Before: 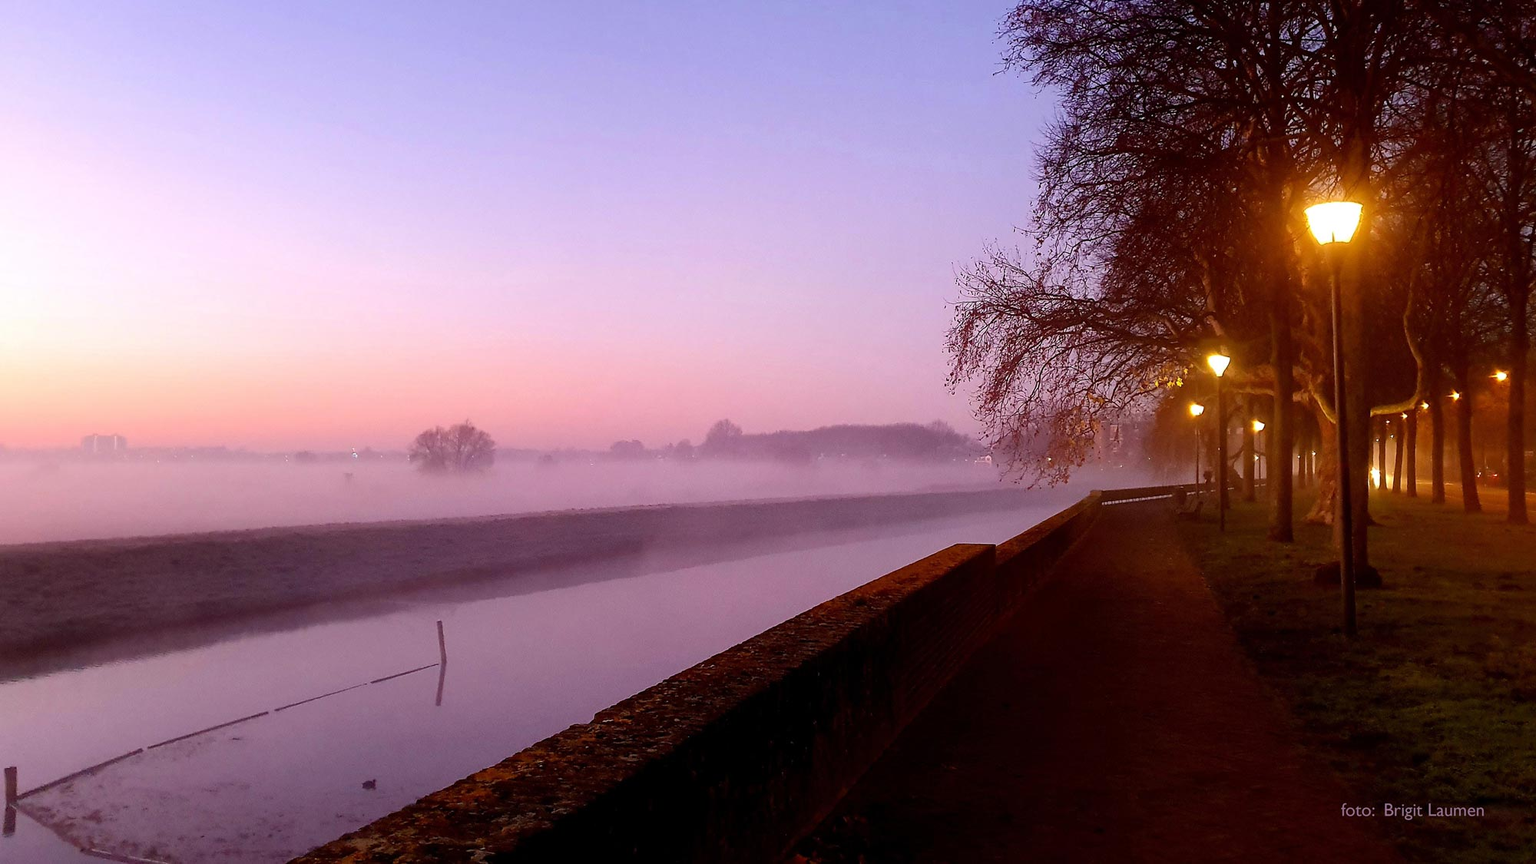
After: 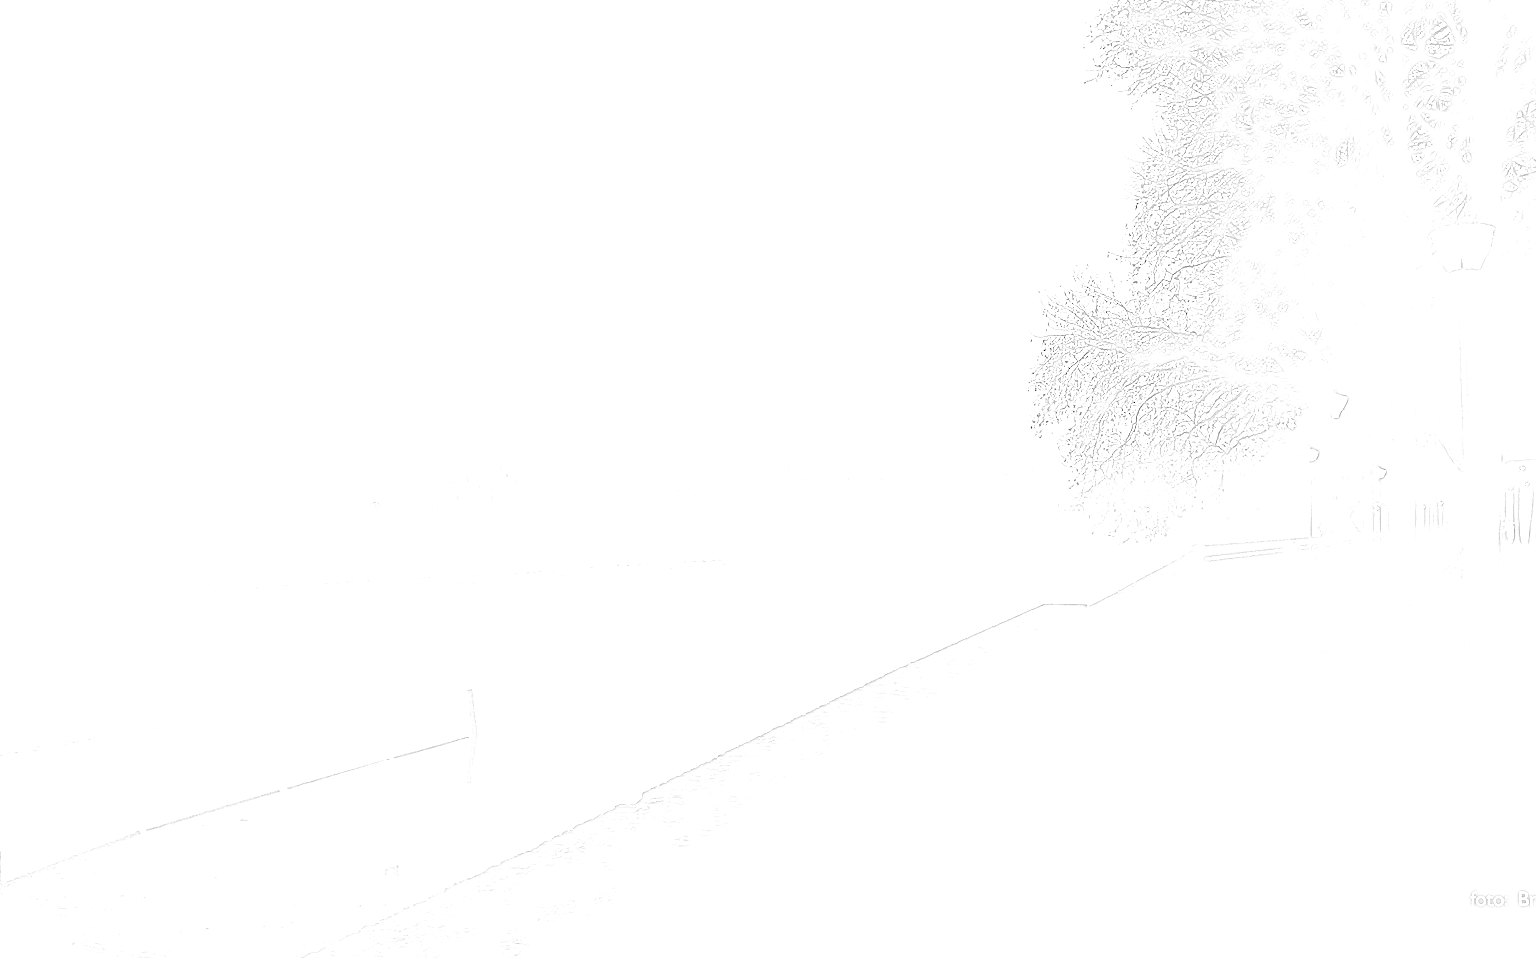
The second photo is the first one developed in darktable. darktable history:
highpass: sharpness 5.84%, contrast boost 8.44%
color balance rgb: perceptual saturation grading › global saturation 25%, perceptual brilliance grading › global brilliance 35%, perceptual brilliance grading › highlights 50%, perceptual brilliance grading › mid-tones 60%, perceptual brilliance grading › shadows 35%, global vibrance 20%
crop and rotate: left 1.088%, right 8.807%
